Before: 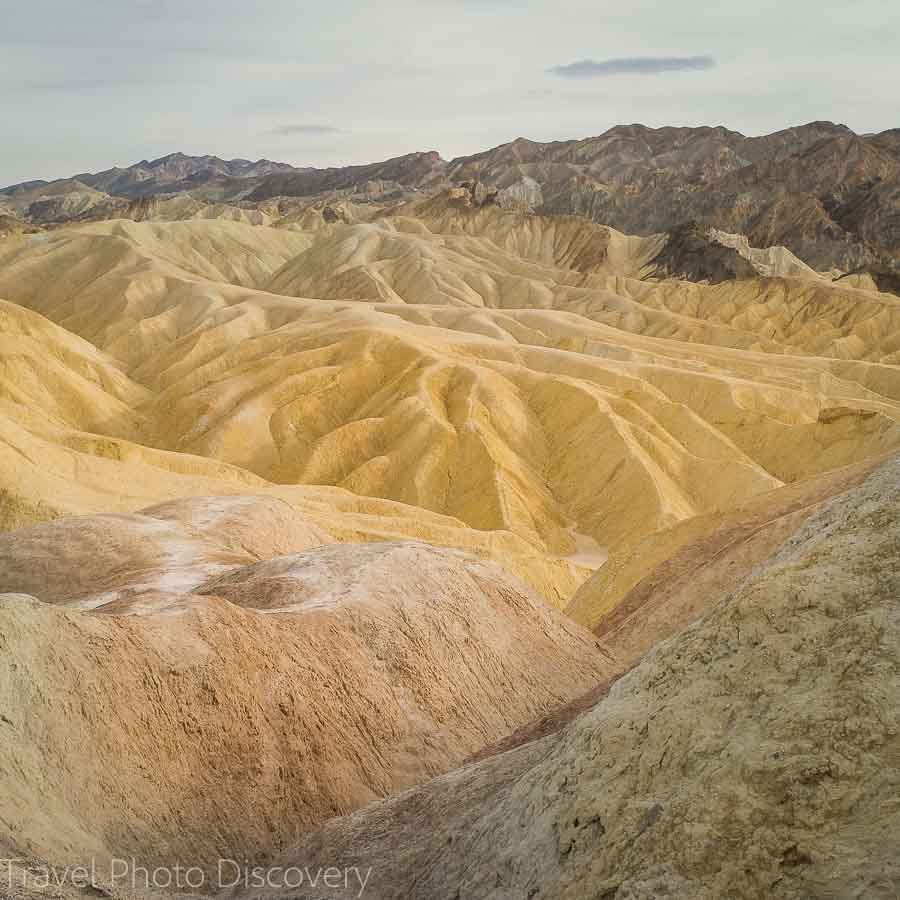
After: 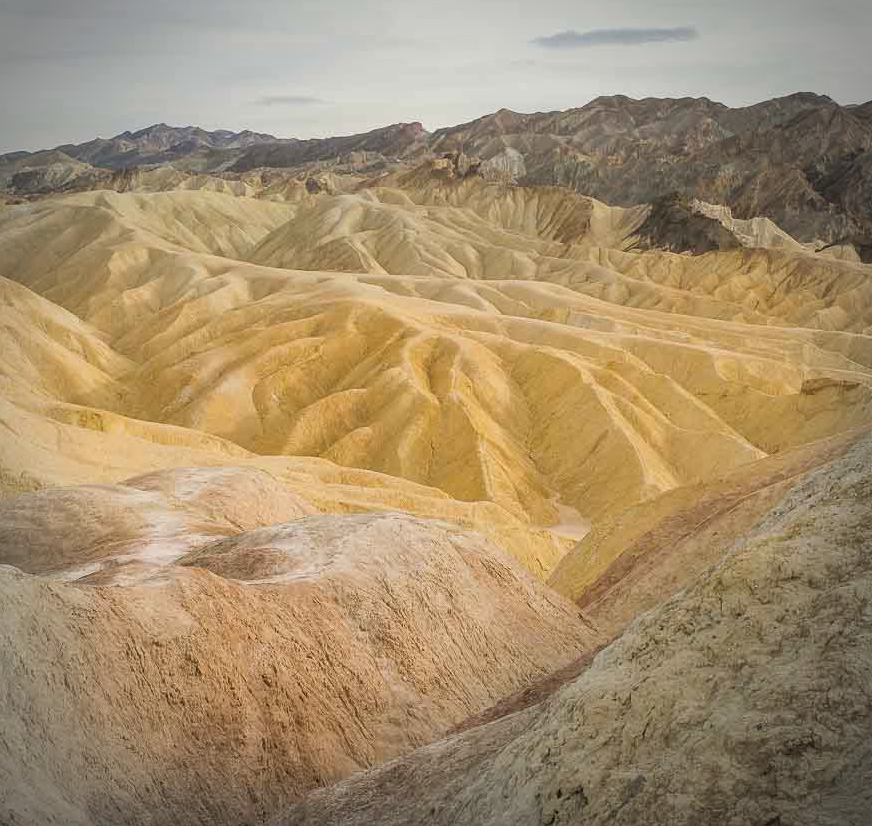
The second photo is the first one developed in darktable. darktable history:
crop: left 1.964%, top 3.251%, right 1.122%, bottom 4.933%
vignetting: on, module defaults
